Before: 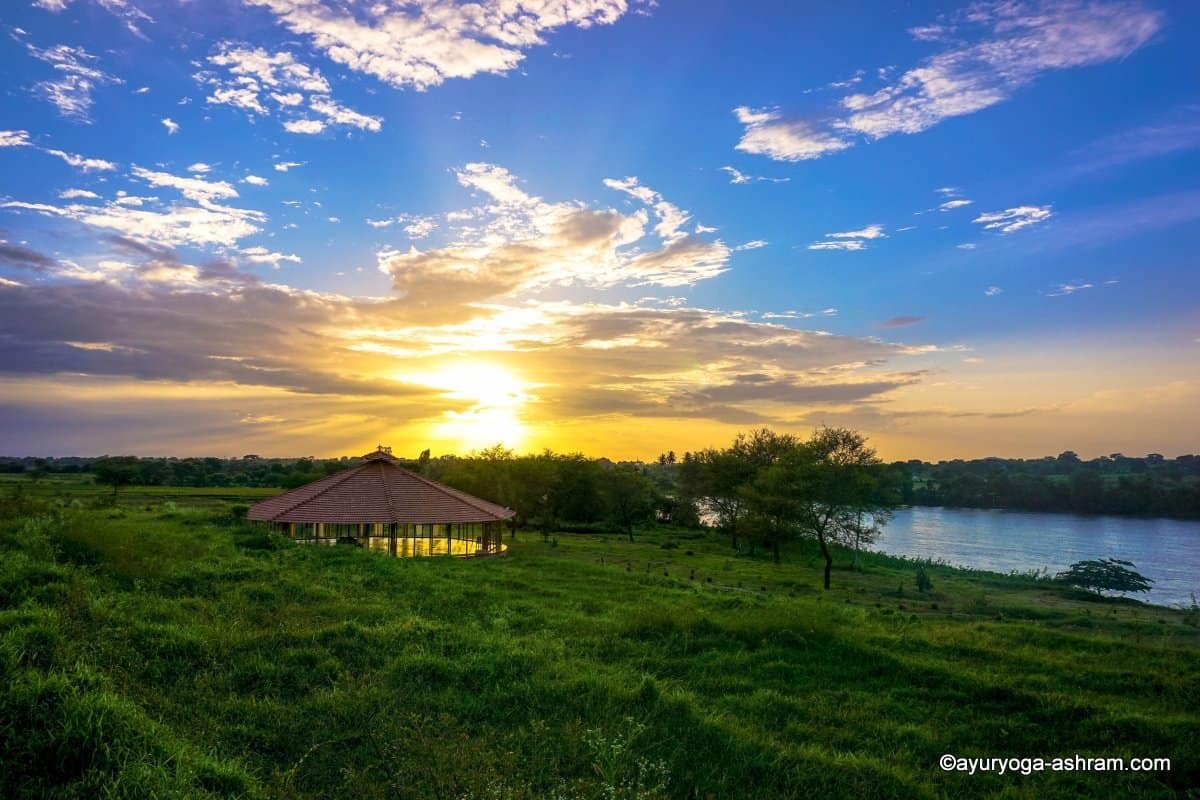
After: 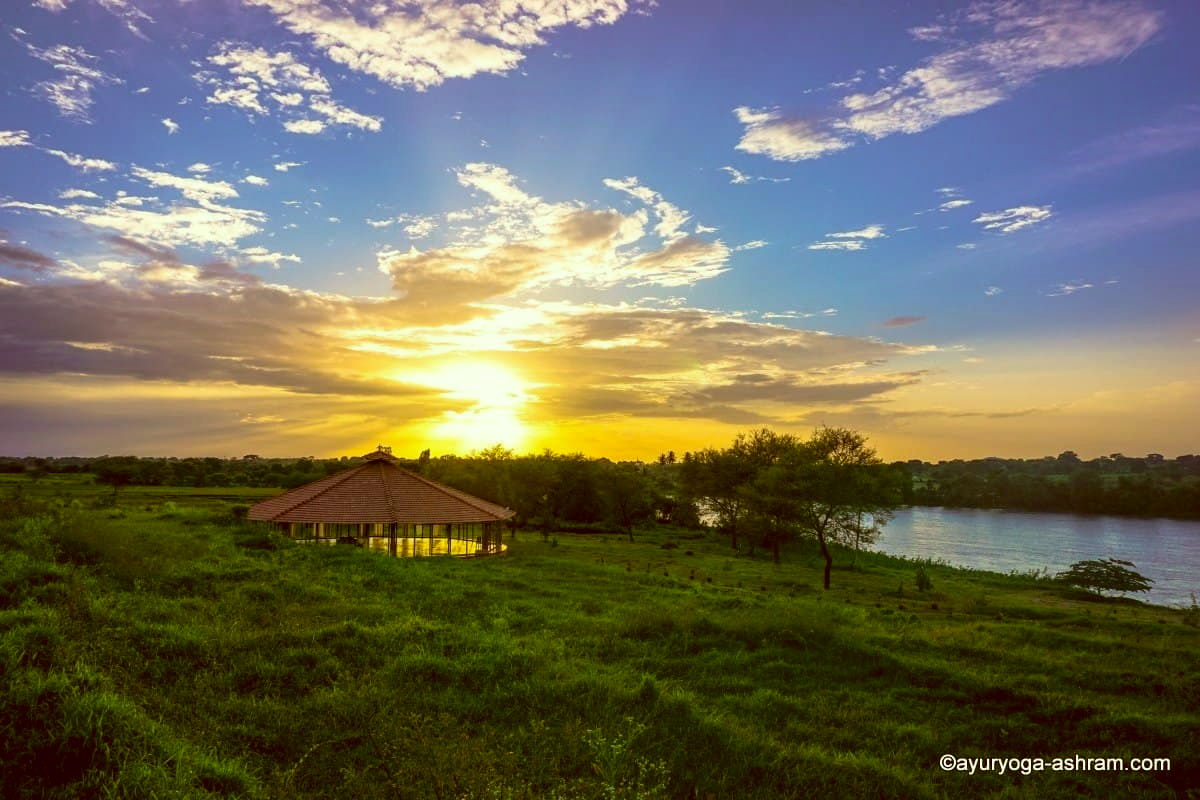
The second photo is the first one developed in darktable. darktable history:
color correction: highlights a* -6.18, highlights b* 9.62, shadows a* 10.57, shadows b* 23.56
